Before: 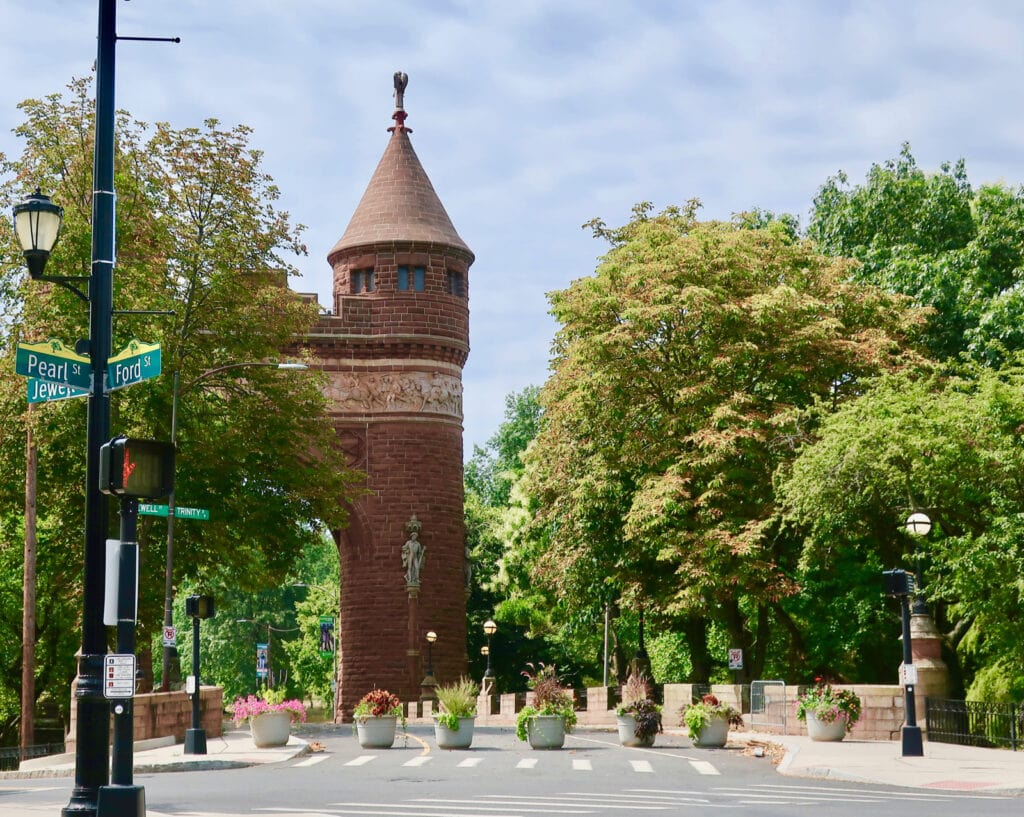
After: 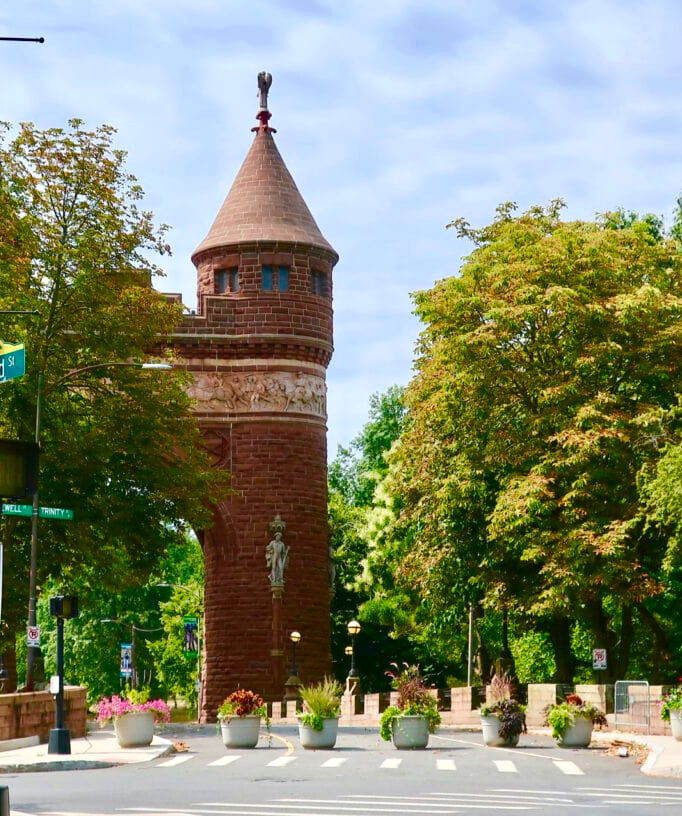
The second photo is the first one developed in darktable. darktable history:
crop and rotate: left 13.369%, right 19.983%
color balance rgb: perceptual saturation grading › global saturation 25.635%, perceptual brilliance grading › highlights 11.248%, saturation formula JzAzBz (2021)
